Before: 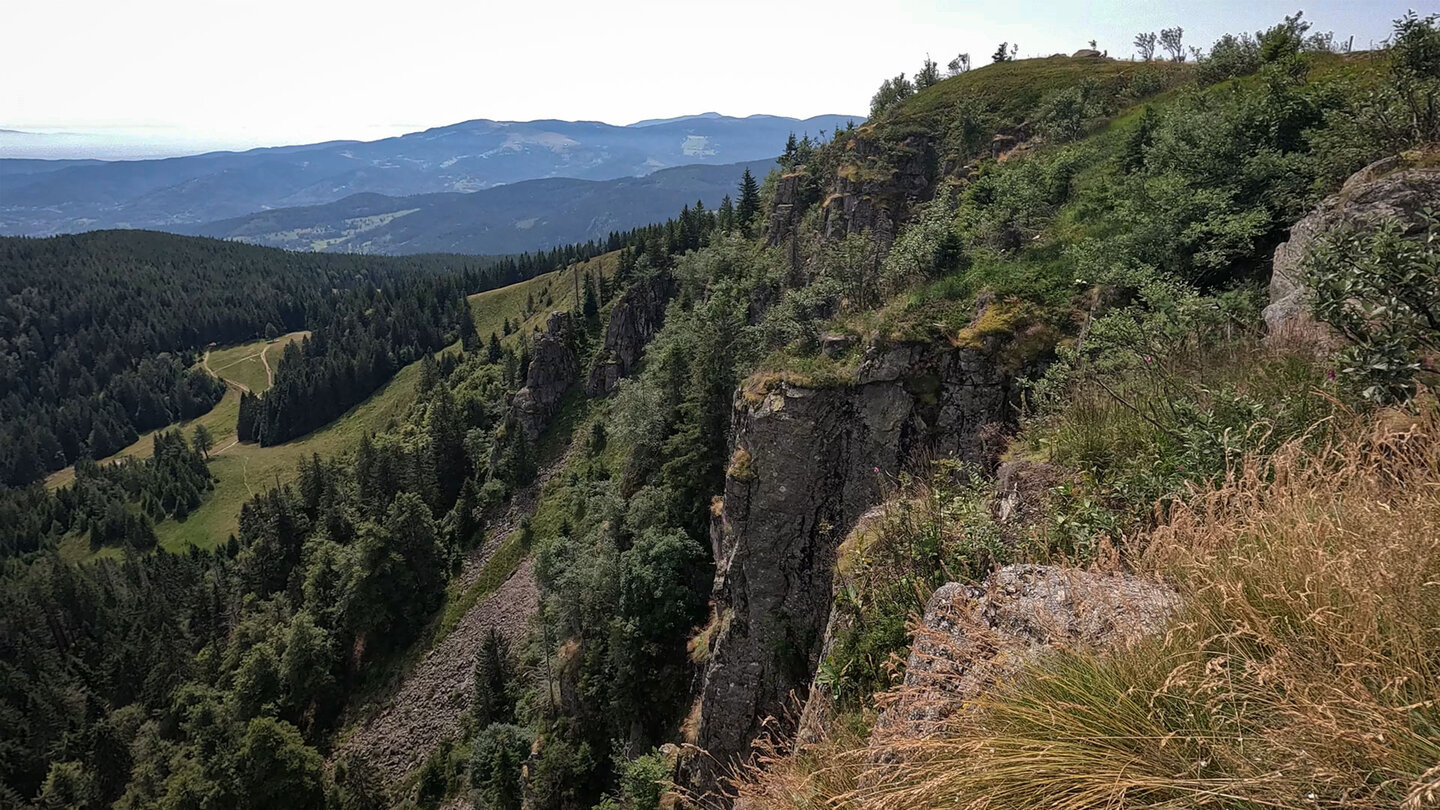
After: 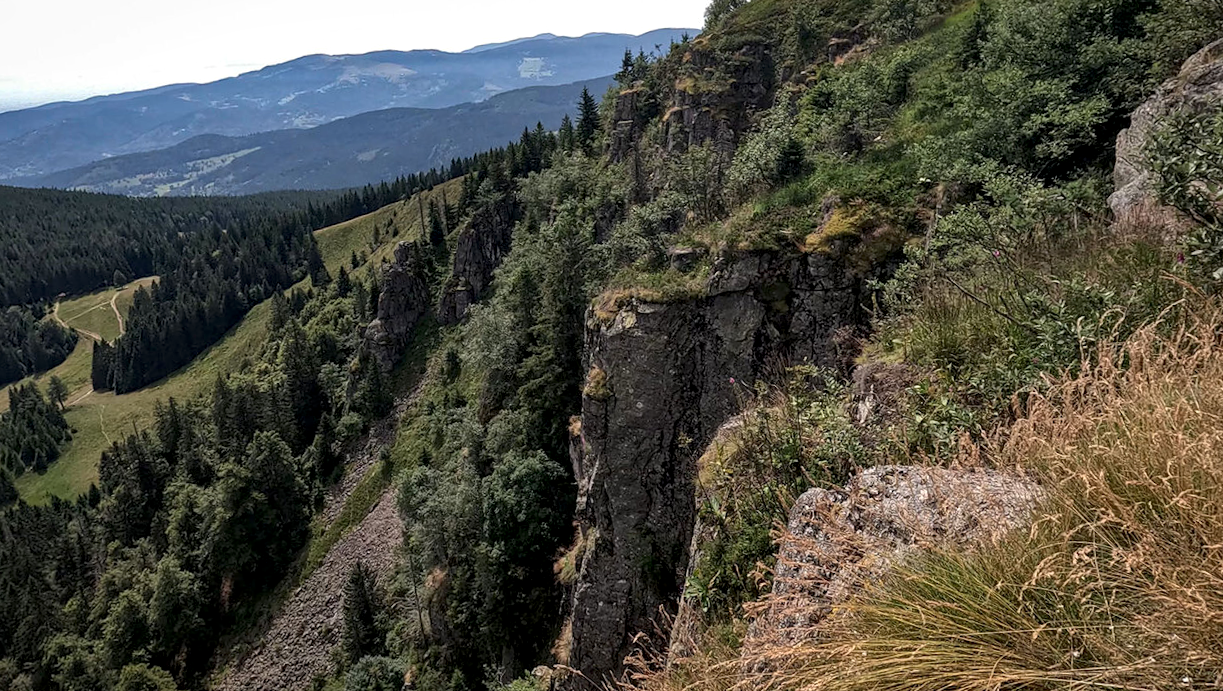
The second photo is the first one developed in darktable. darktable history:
tone equalizer: on, module defaults
crop and rotate: angle 3.45°, left 6.103%, top 5.709%
local contrast: highlights 23%, shadows 75%, midtone range 0.747
contrast brightness saturation: contrast 0.071
